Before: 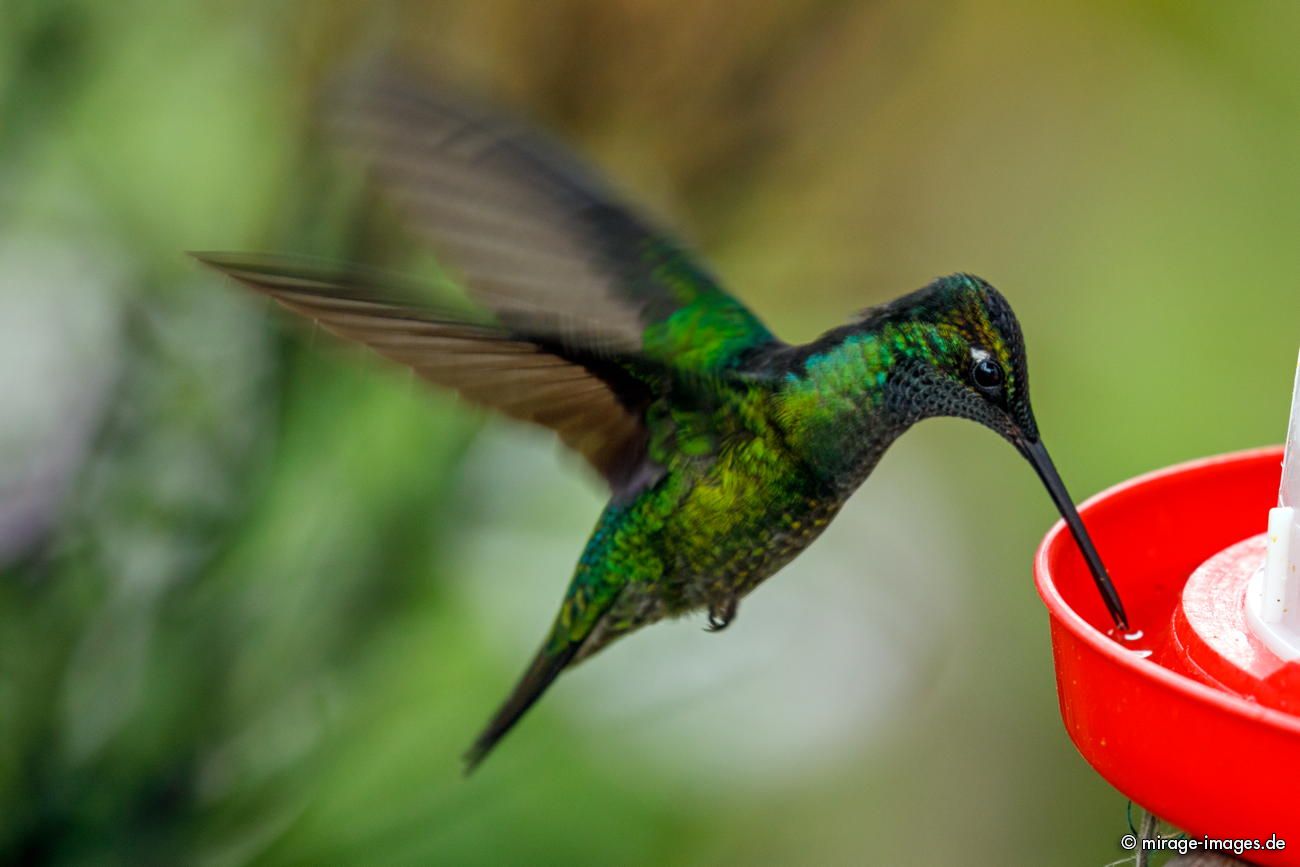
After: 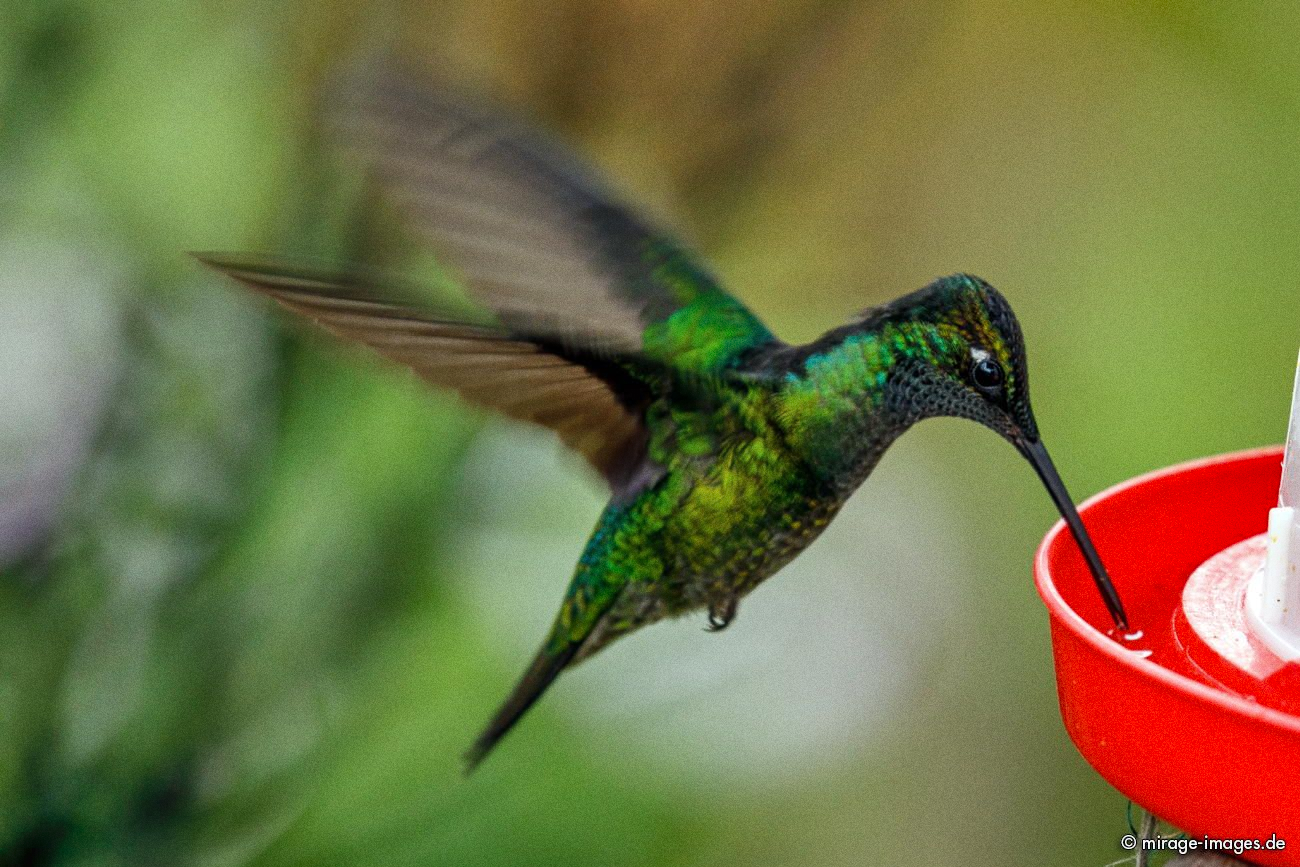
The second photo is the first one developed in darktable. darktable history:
shadows and highlights: shadows 60, soften with gaussian
grain: coarseness 0.09 ISO
